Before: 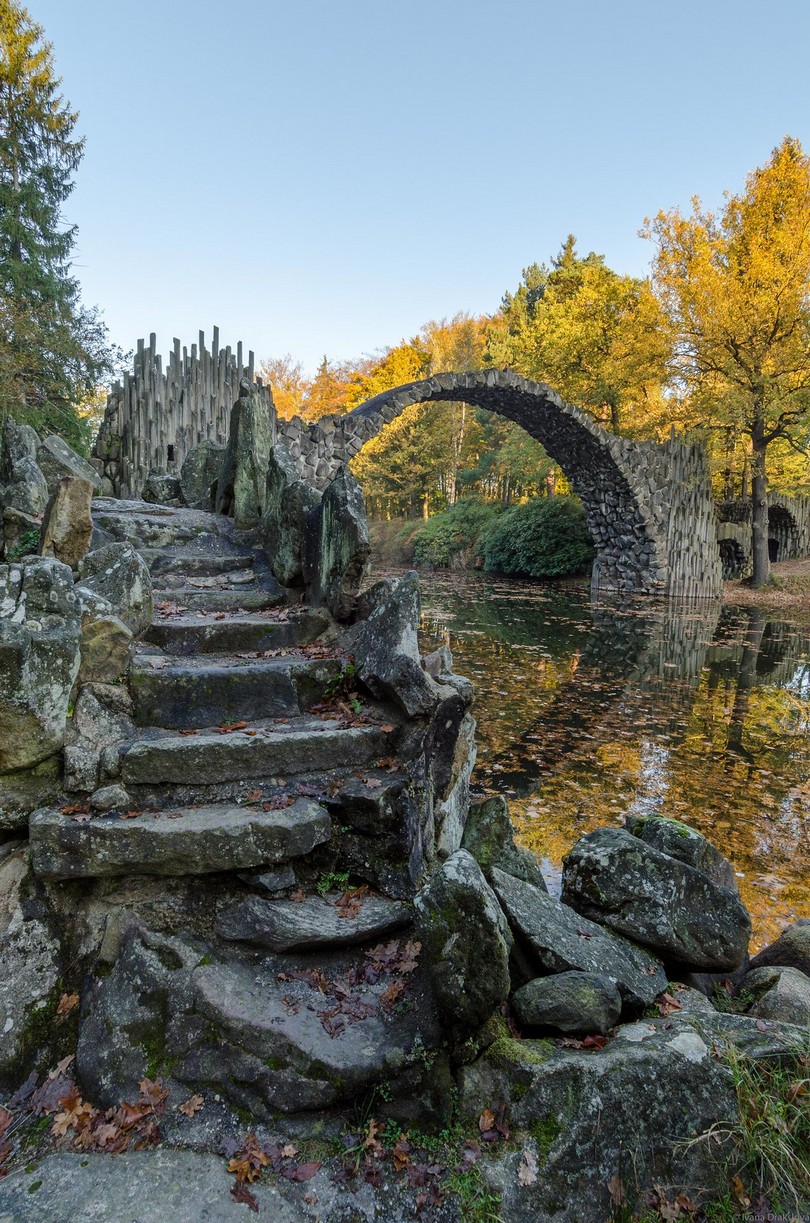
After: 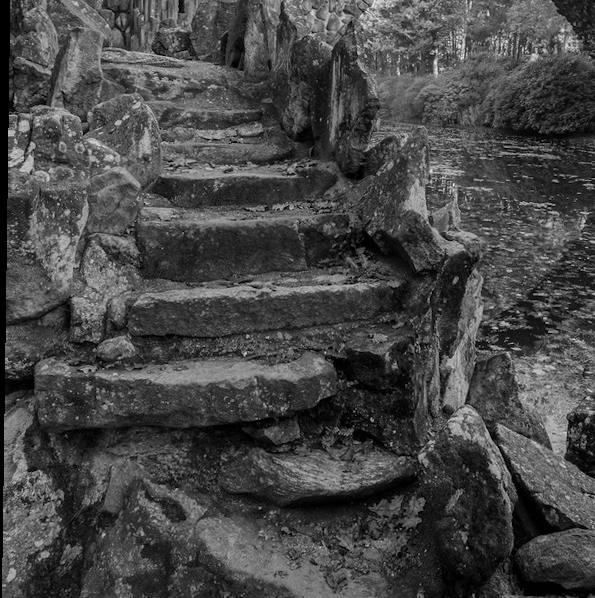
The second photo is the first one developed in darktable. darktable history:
crop: top 36.498%, right 27.964%, bottom 14.995%
monochrome: on, module defaults
rotate and perspective: rotation 0.8°, automatic cropping off
